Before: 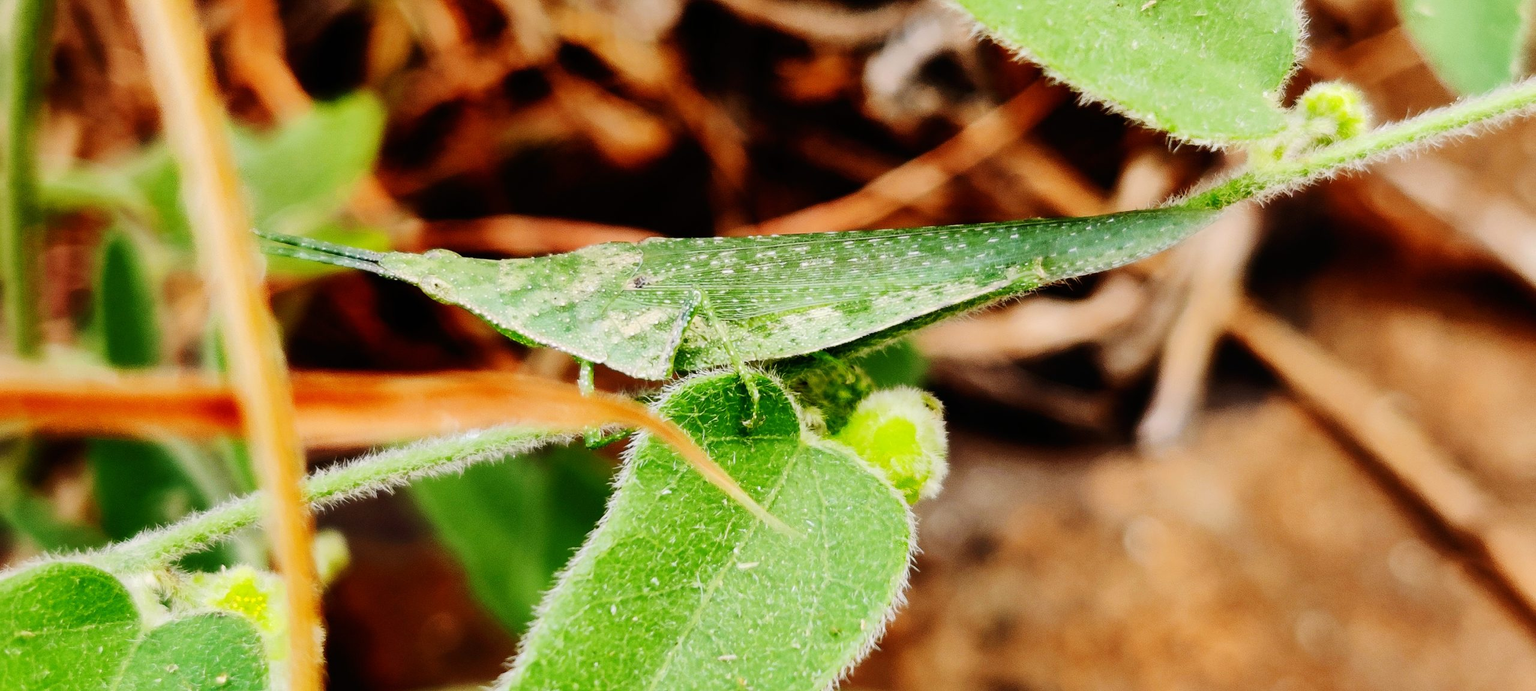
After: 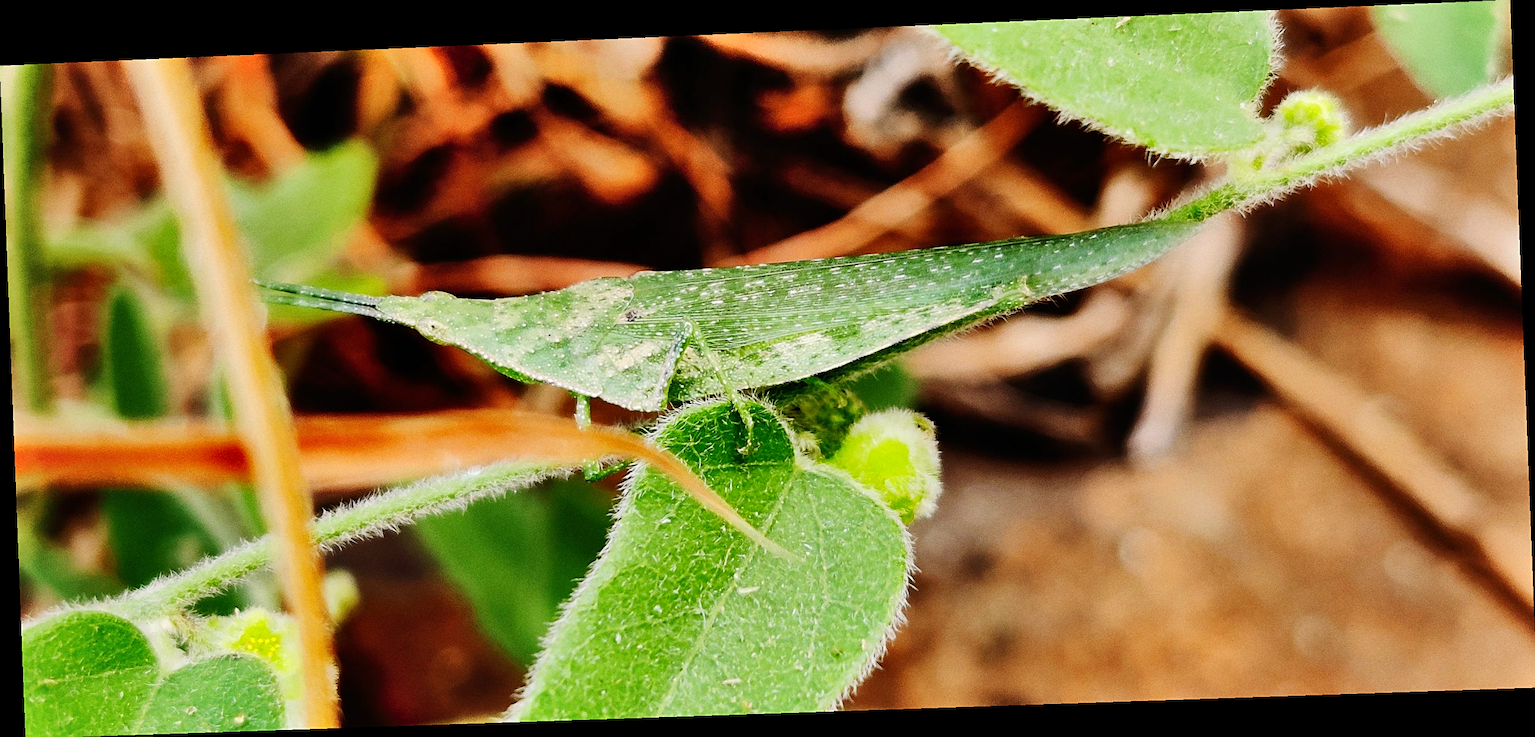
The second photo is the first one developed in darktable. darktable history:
rotate and perspective: rotation -2.22°, lens shift (horizontal) -0.022, automatic cropping off
sharpen: on, module defaults
grain: coarseness 0.09 ISO
shadows and highlights: low approximation 0.01, soften with gaussian
